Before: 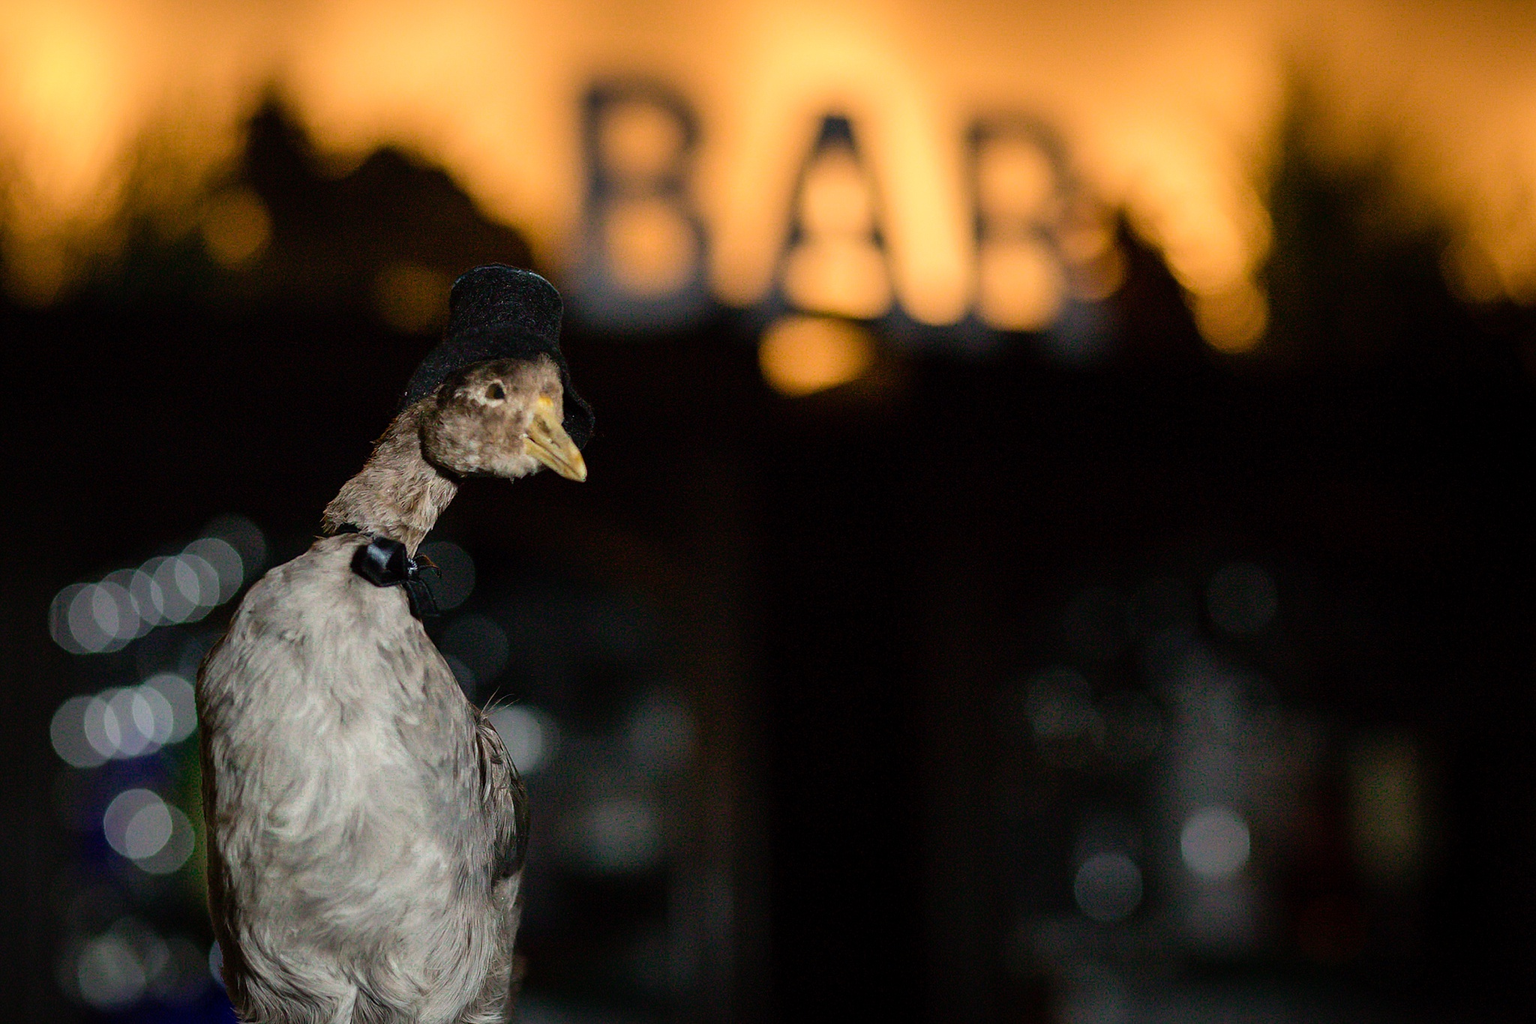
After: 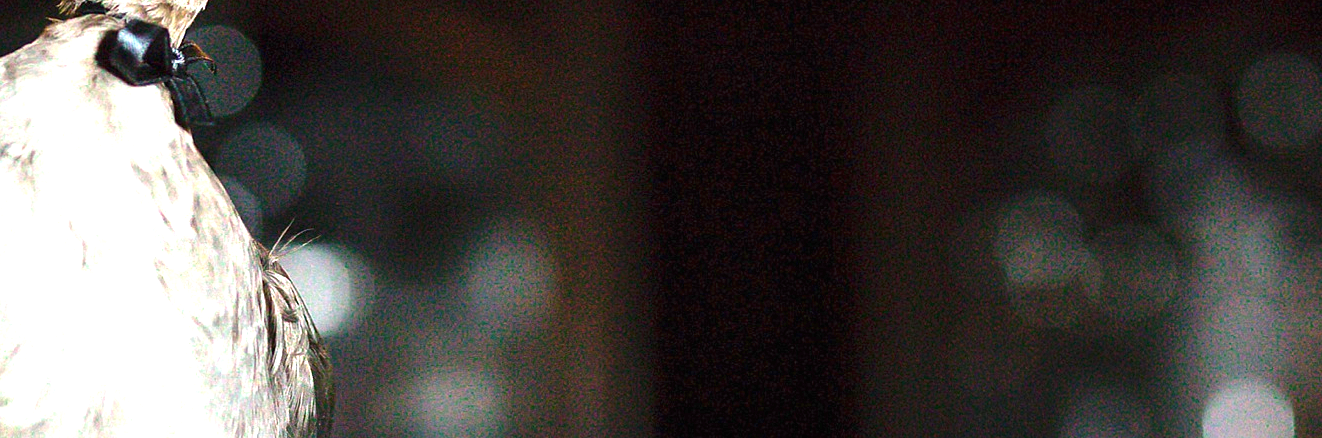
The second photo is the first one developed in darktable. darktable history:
exposure: black level correction 0, exposure 1.999 EV, compensate exposure bias true, compensate highlight preservation false
crop: left 18.164%, top 51.077%, right 17.246%, bottom 16.815%
